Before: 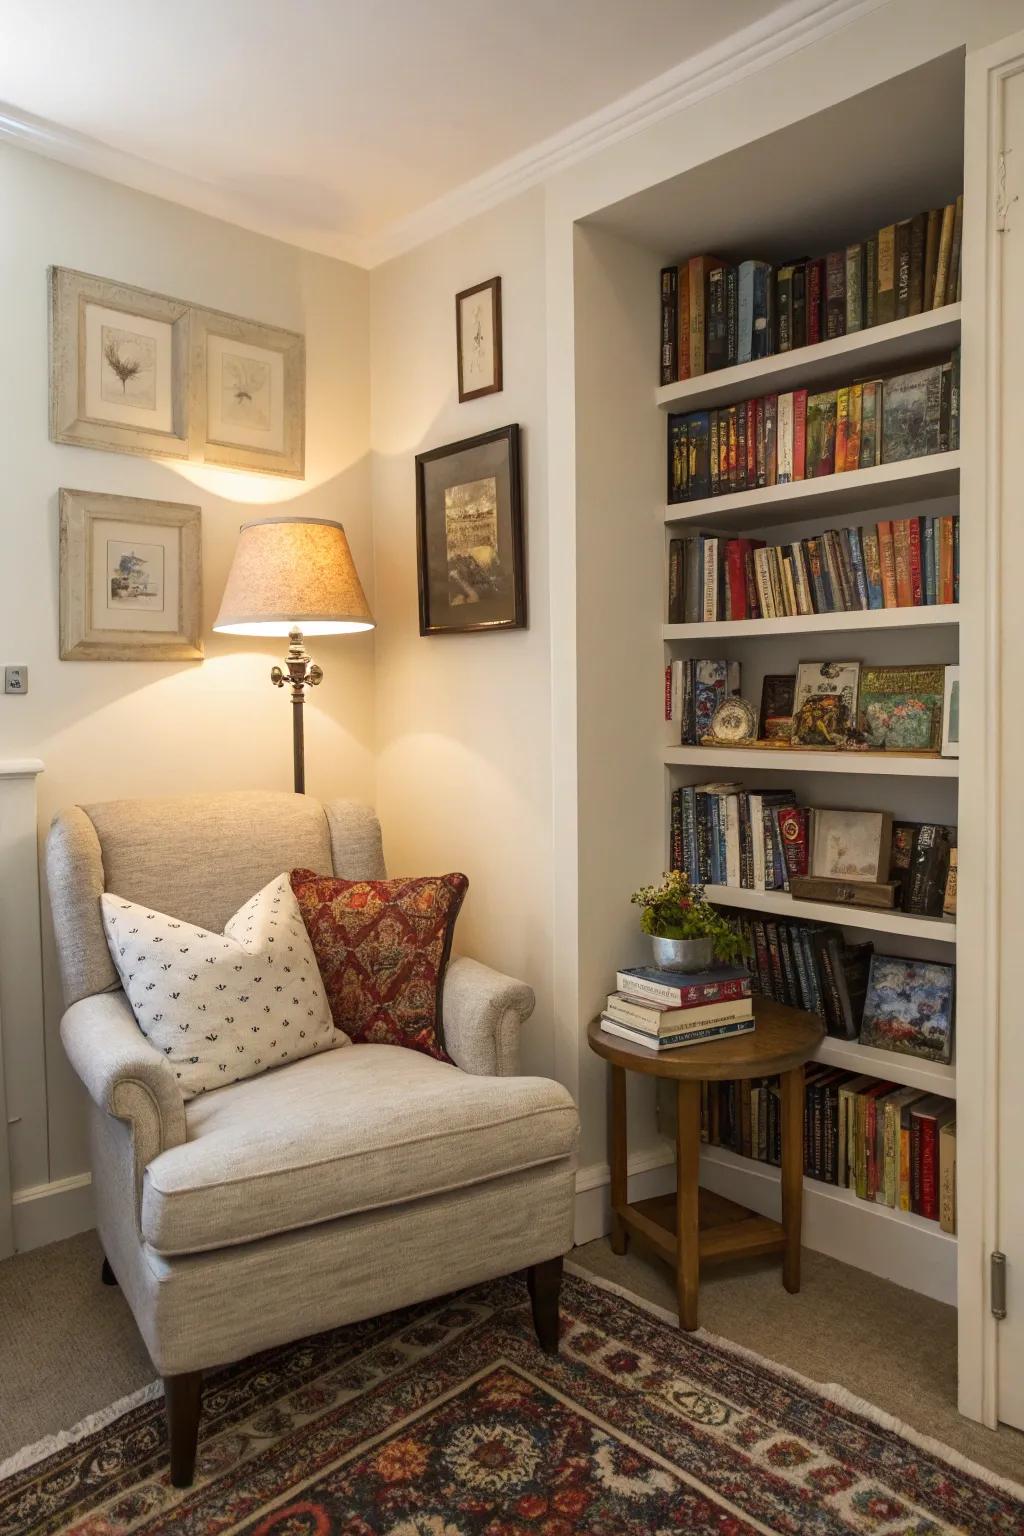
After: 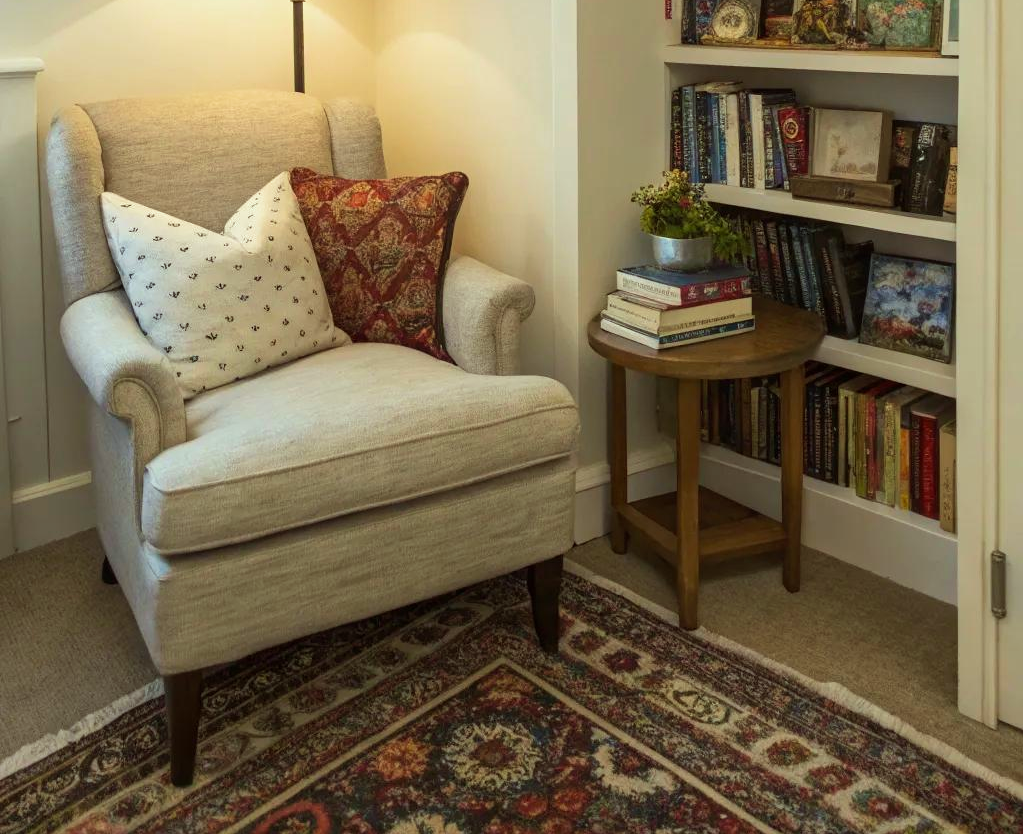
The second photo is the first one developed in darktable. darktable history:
velvia: on, module defaults
color correction: highlights a* -6.4, highlights b* 0.555
crop and rotate: top 45.703%, right 0.075%
